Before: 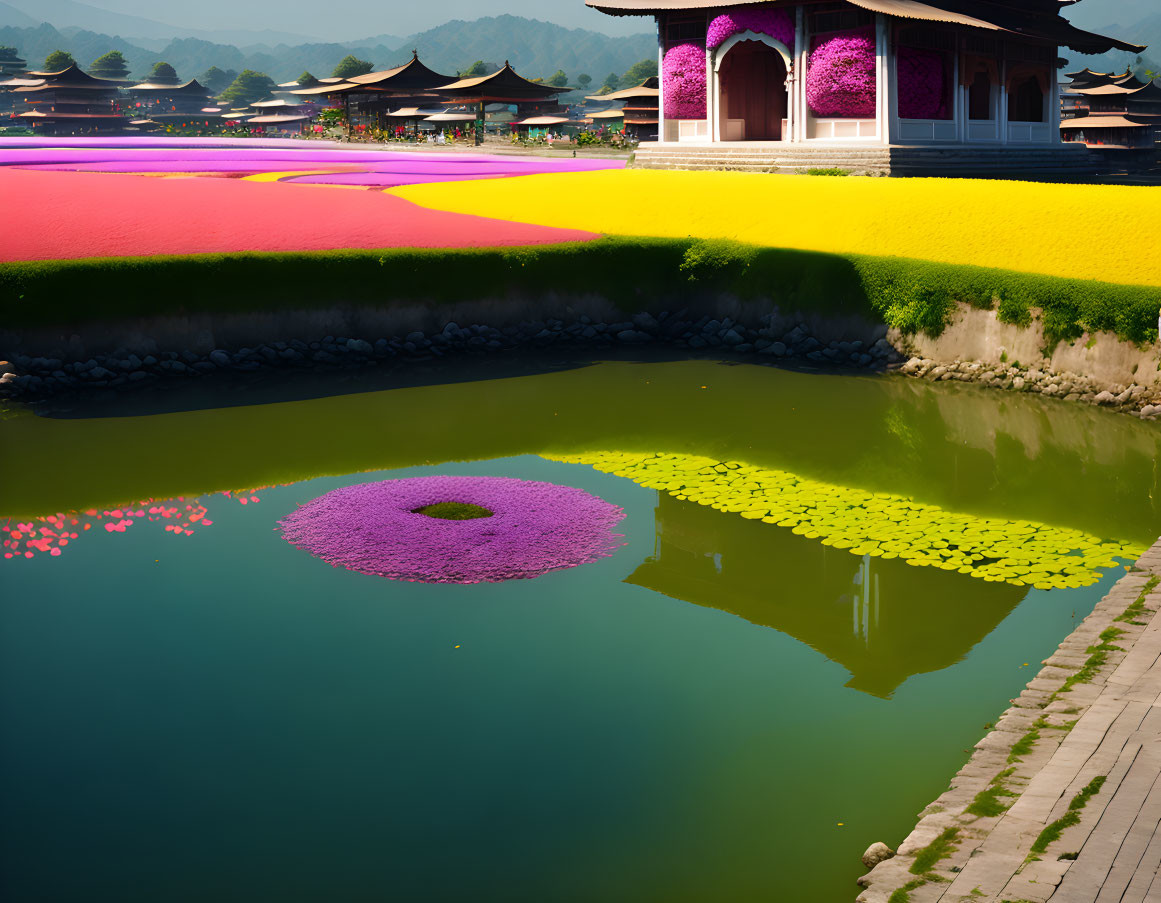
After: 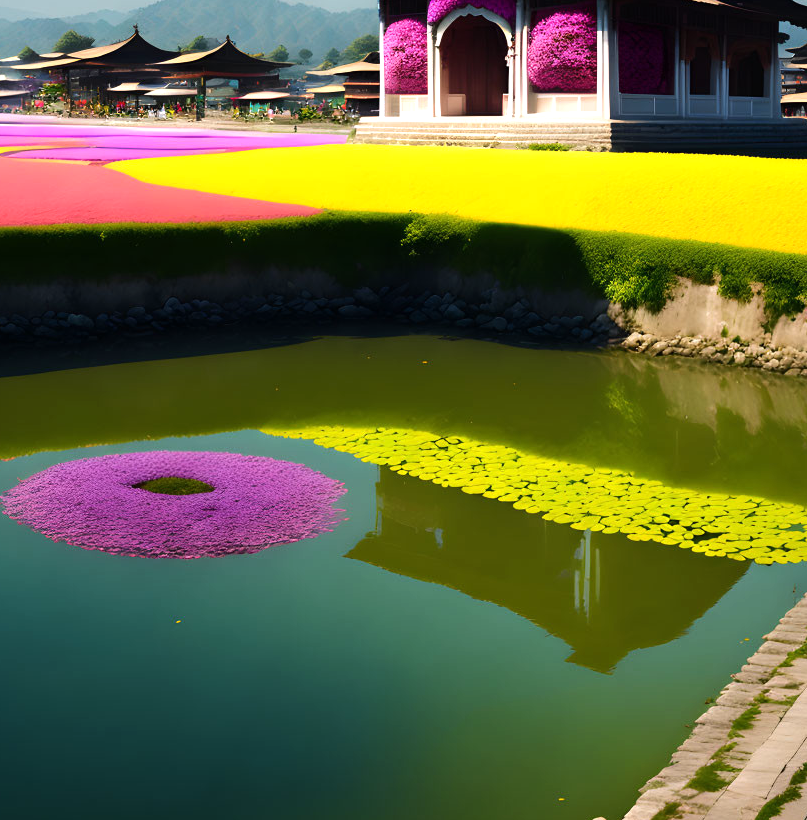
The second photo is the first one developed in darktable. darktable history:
crop and rotate: left 24.034%, top 2.838%, right 6.406%, bottom 6.299%
tone equalizer: -8 EV -0.417 EV, -7 EV -0.389 EV, -6 EV -0.333 EV, -5 EV -0.222 EV, -3 EV 0.222 EV, -2 EV 0.333 EV, -1 EV 0.389 EV, +0 EV 0.417 EV, edges refinement/feathering 500, mask exposure compensation -1.57 EV, preserve details no
